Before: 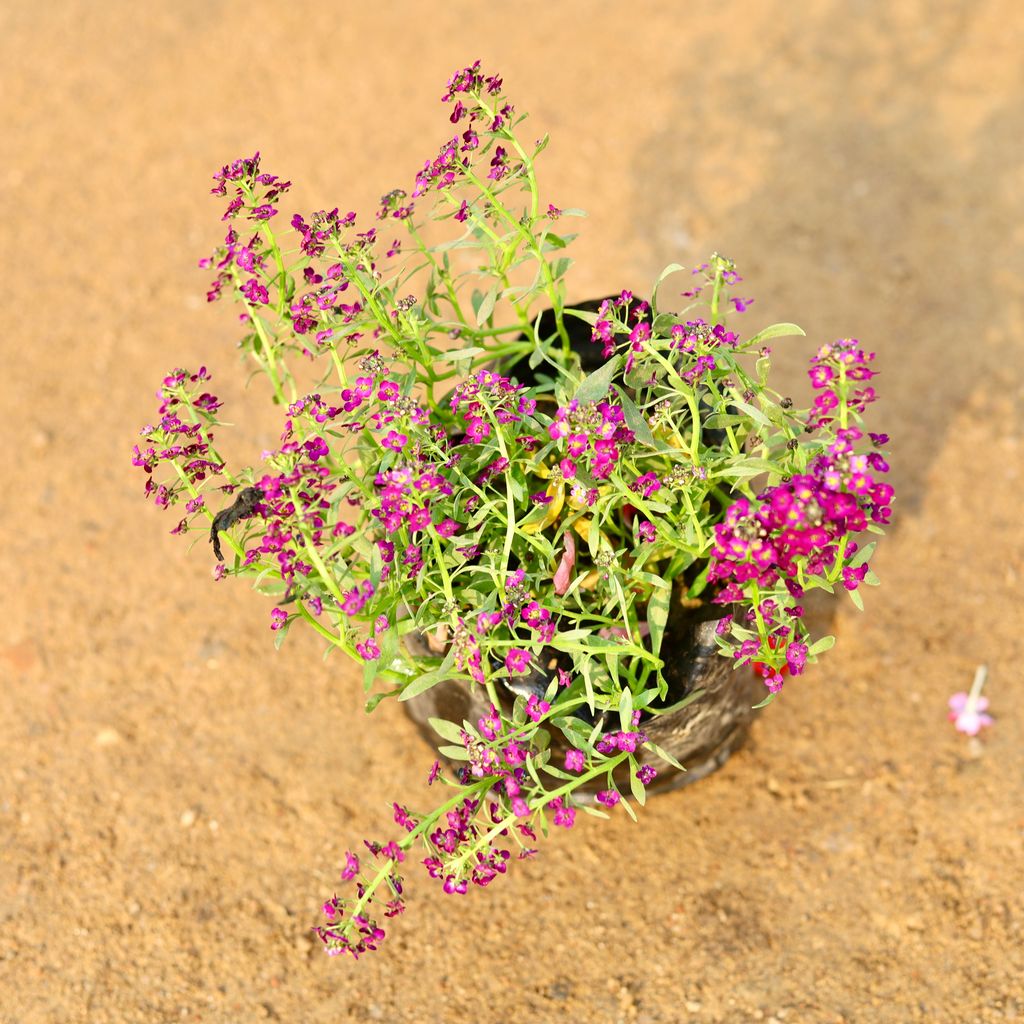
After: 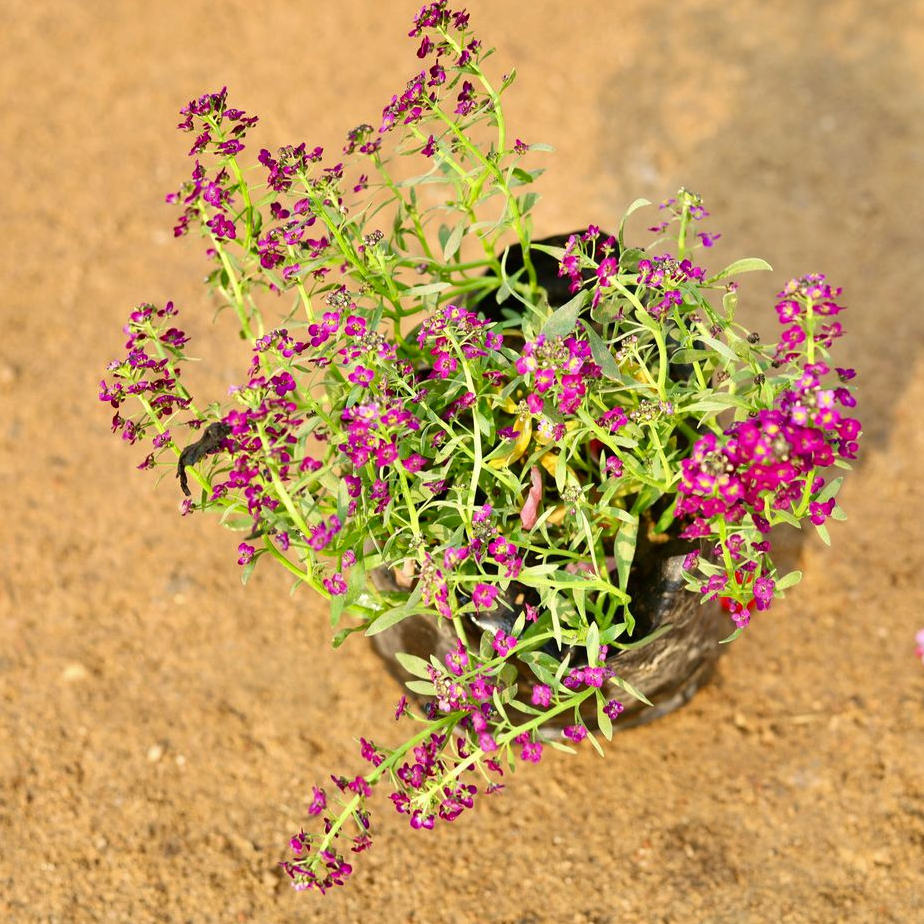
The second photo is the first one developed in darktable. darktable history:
crop: left 3.305%, top 6.436%, right 6.389%, bottom 3.258%
shadows and highlights: shadows 32.83, highlights -47.7, soften with gaussian
